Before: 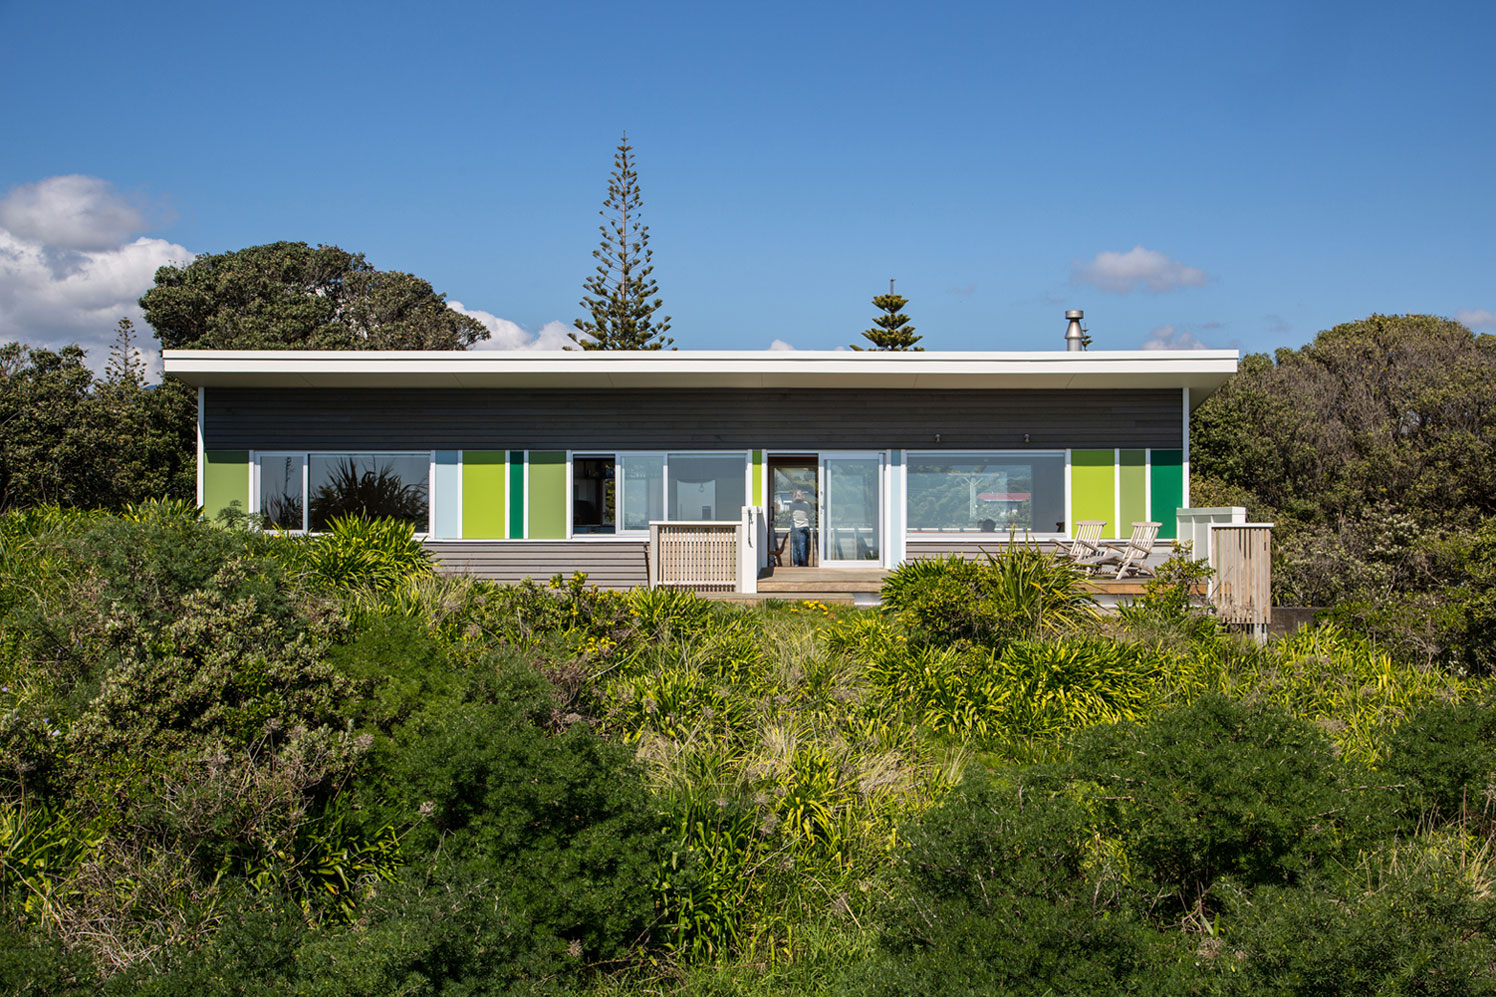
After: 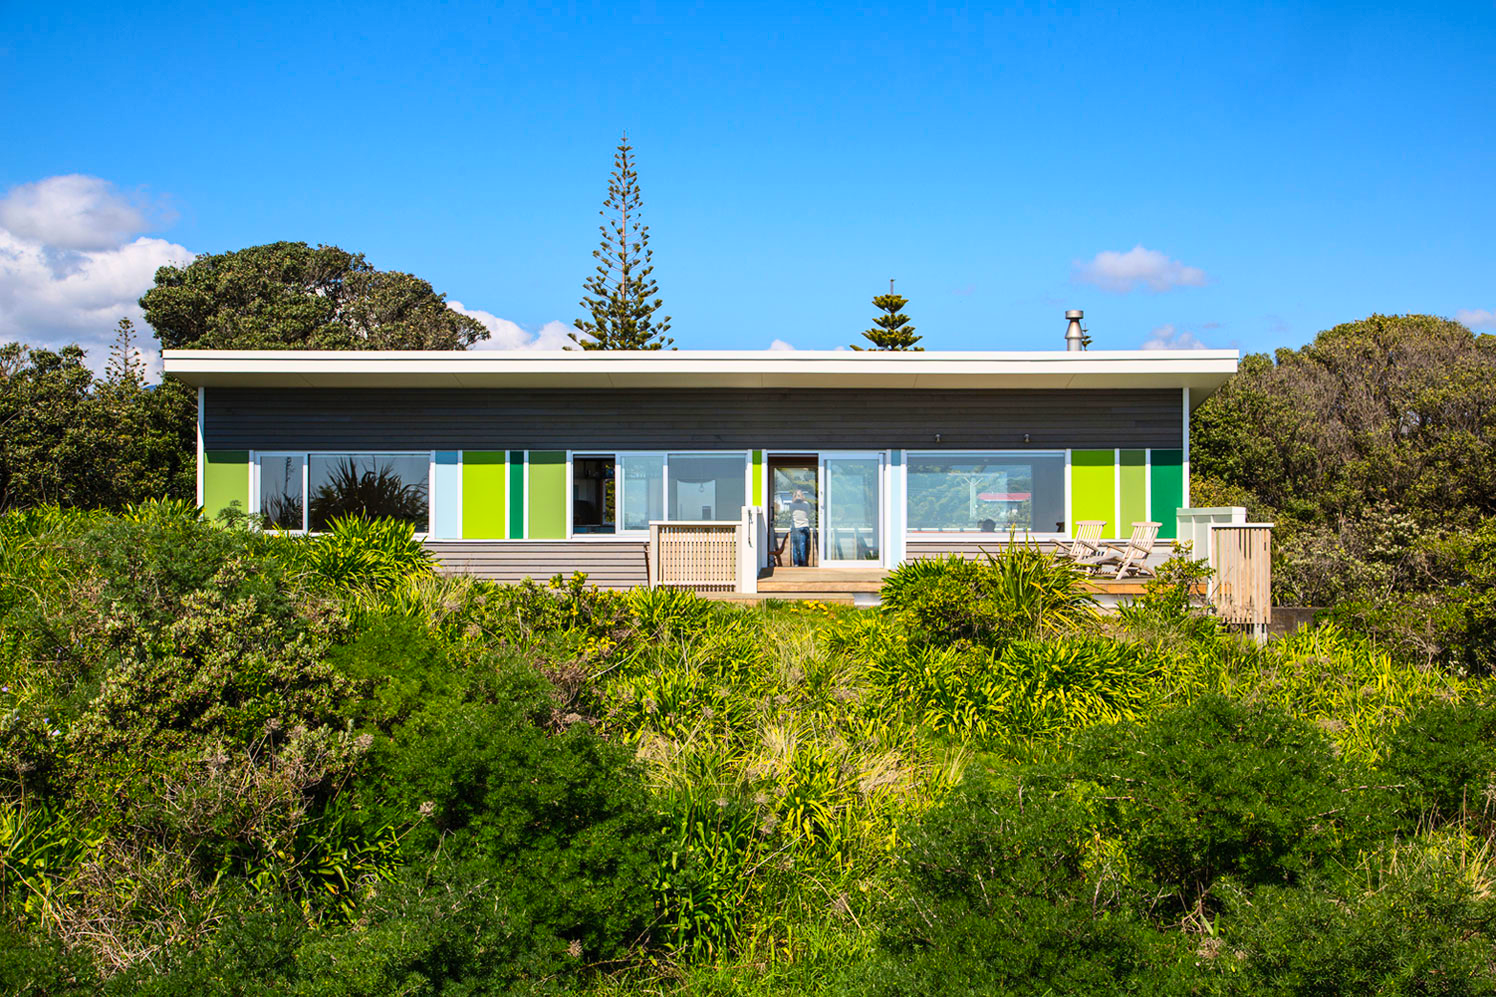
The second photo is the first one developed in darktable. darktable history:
contrast brightness saturation: contrast 0.203, brightness 0.158, saturation 0.224
color correction: highlights b* -0.019, saturation 1.27
